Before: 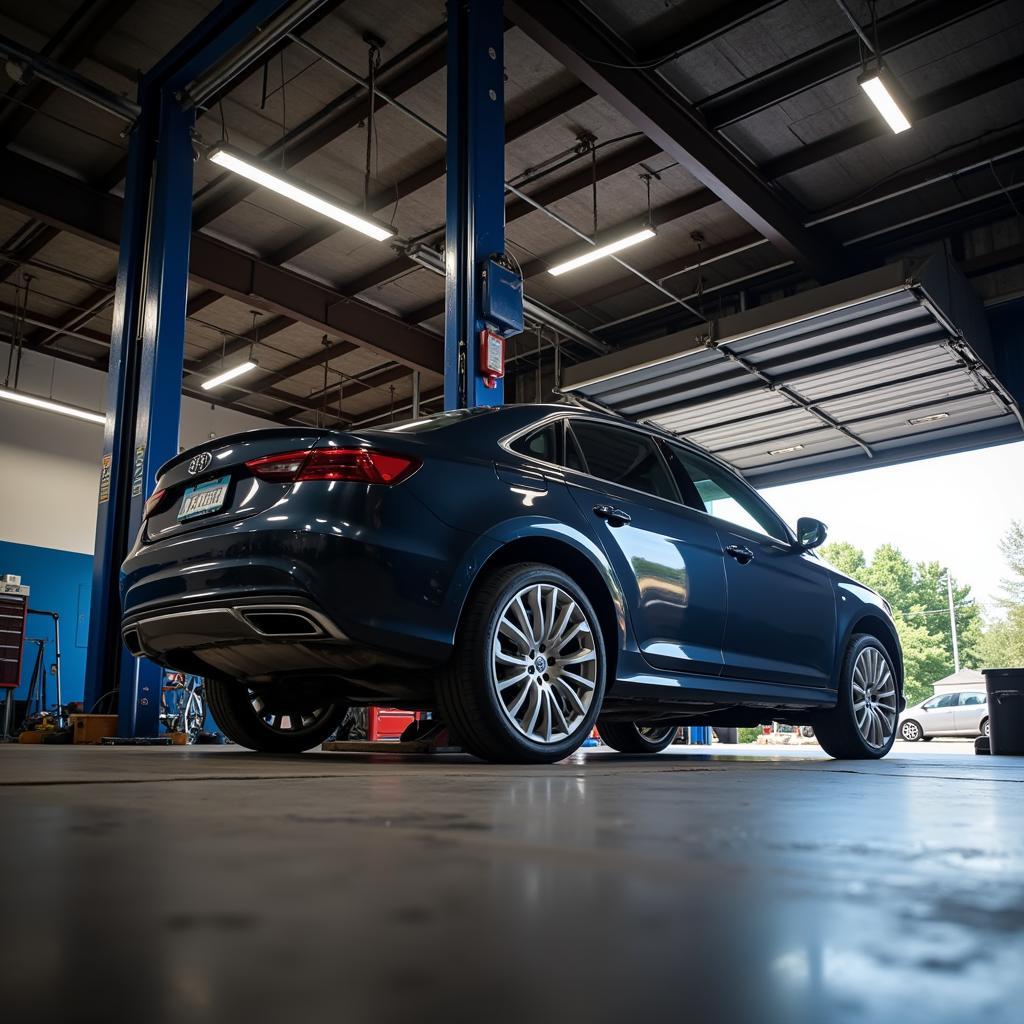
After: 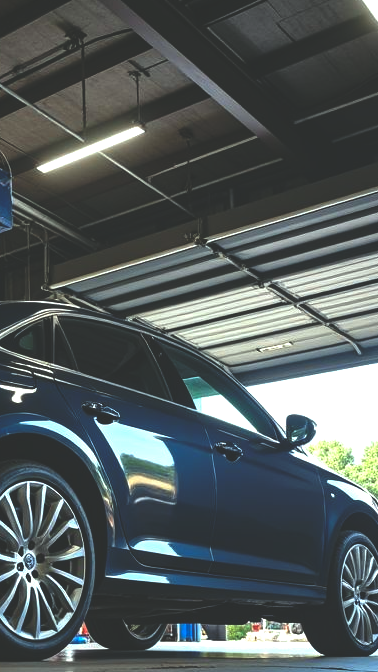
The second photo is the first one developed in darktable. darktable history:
color correction: highlights a* -8, highlights b* 3.1
crop and rotate: left 49.936%, top 10.094%, right 13.136%, bottom 24.256%
exposure: exposure 0.6 EV, compensate highlight preservation false
rgb curve: curves: ch0 [(0, 0.186) (0.314, 0.284) (0.775, 0.708) (1, 1)], compensate middle gray true, preserve colors none
white balance: emerald 1
